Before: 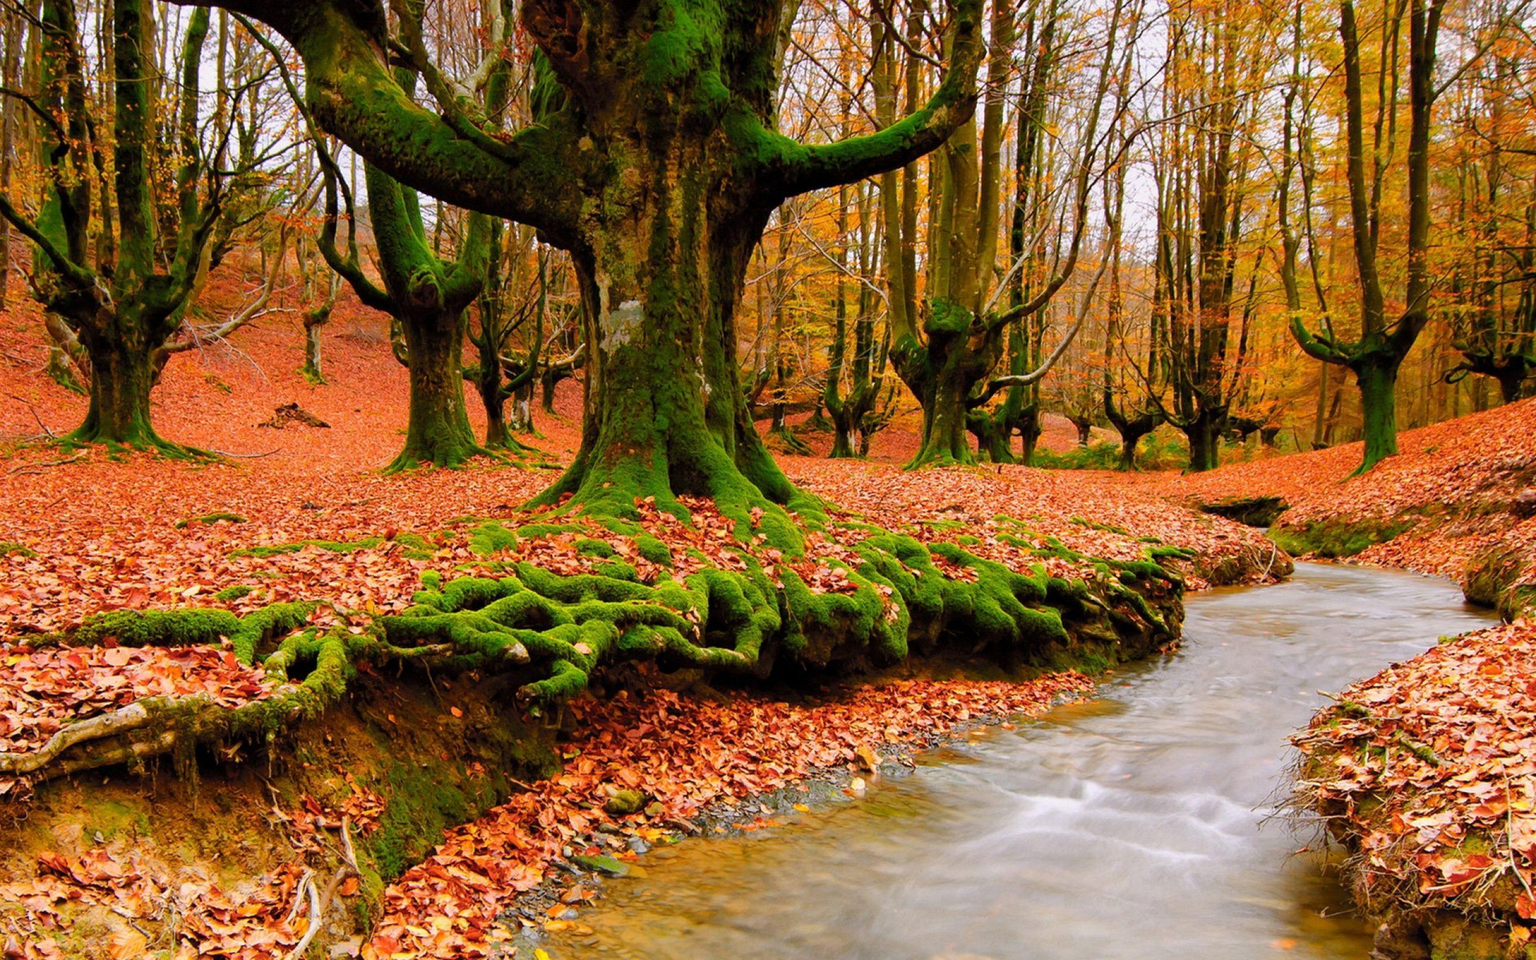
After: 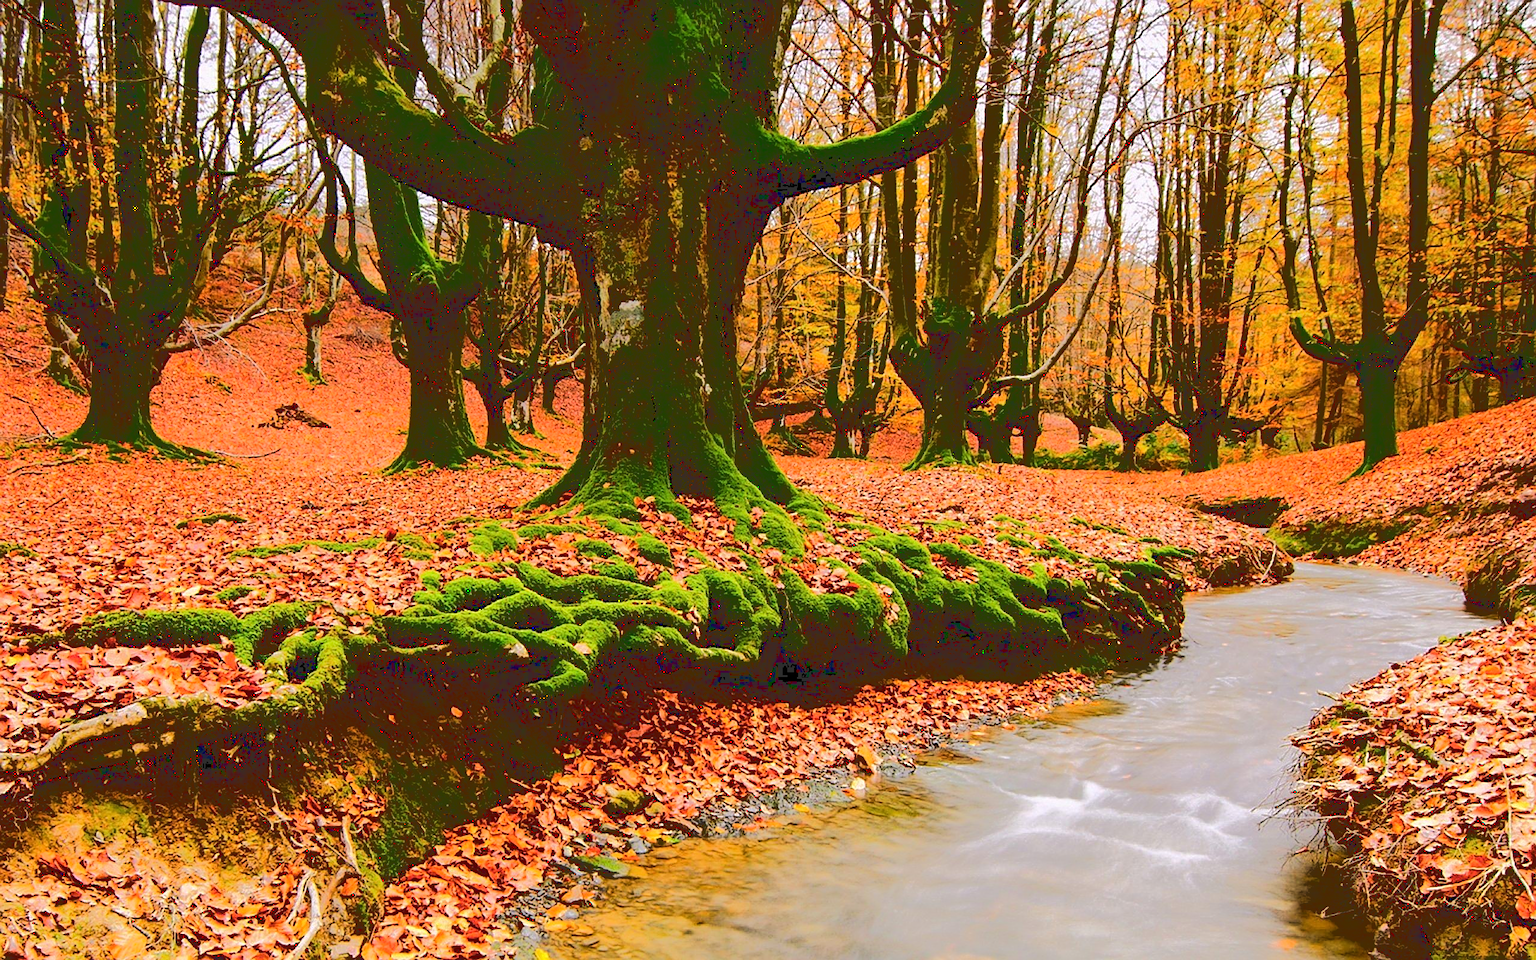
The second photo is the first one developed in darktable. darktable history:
base curve: curves: ch0 [(0.065, 0.026) (0.236, 0.358) (0.53, 0.546) (0.777, 0.841) (0.924, 0.992)], preserve colors average RGB
sharpen: on, module defaults
